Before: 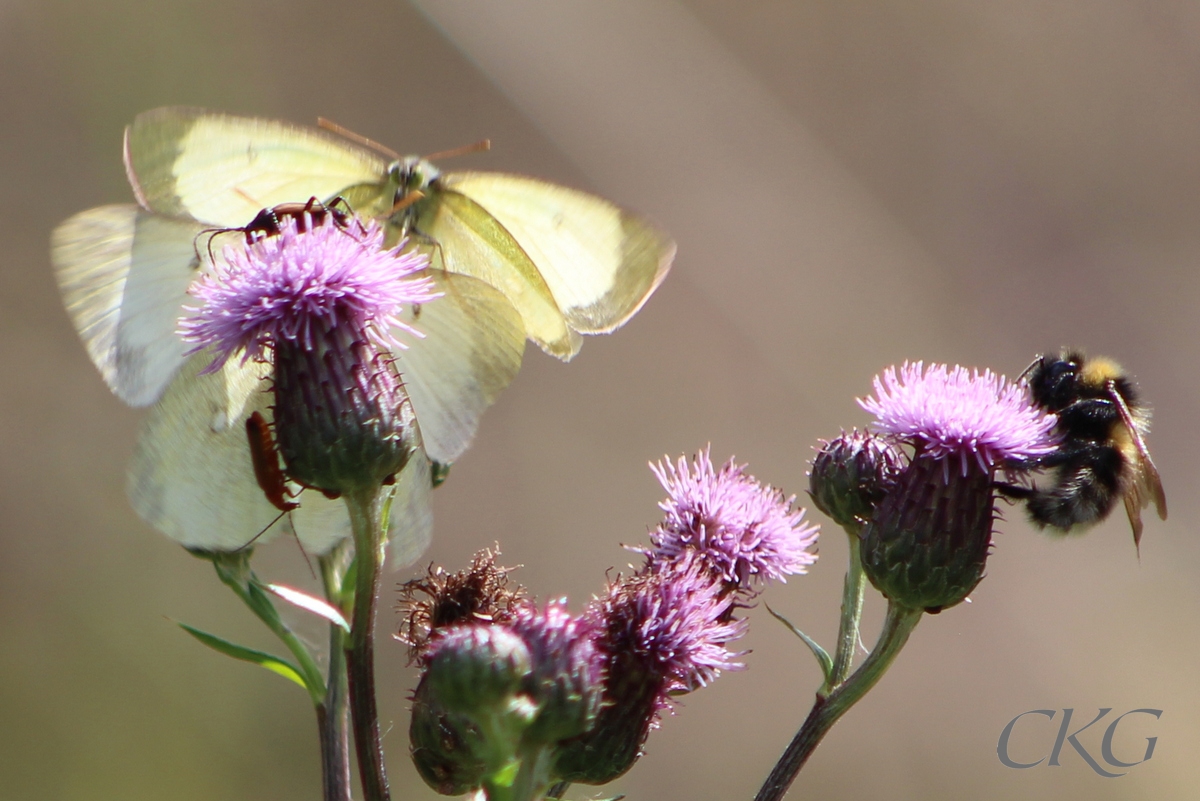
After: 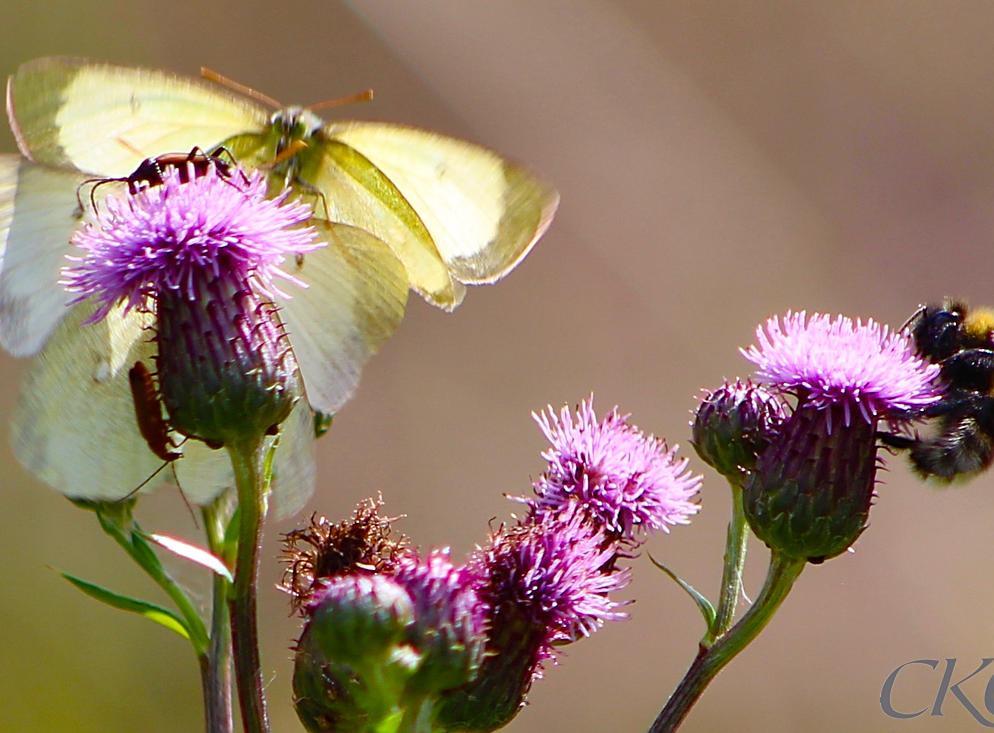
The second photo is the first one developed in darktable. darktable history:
sharpen: on, module defaults
color balance rgb: linear chroma grading › global chroma 18.9%, perceptual saturation grading › global saturation 20%, perceptual saturation grading › highlights -25%, perceptual saturation grading › shadows 50%, global vibrance 18.93%
crop: left 9.807%, top 6.259%, right 7.334%, bottom 2.177%
shadows and highlights: shadows 60, soften with gaussian
white balance: red 1.009, blue 1.027
